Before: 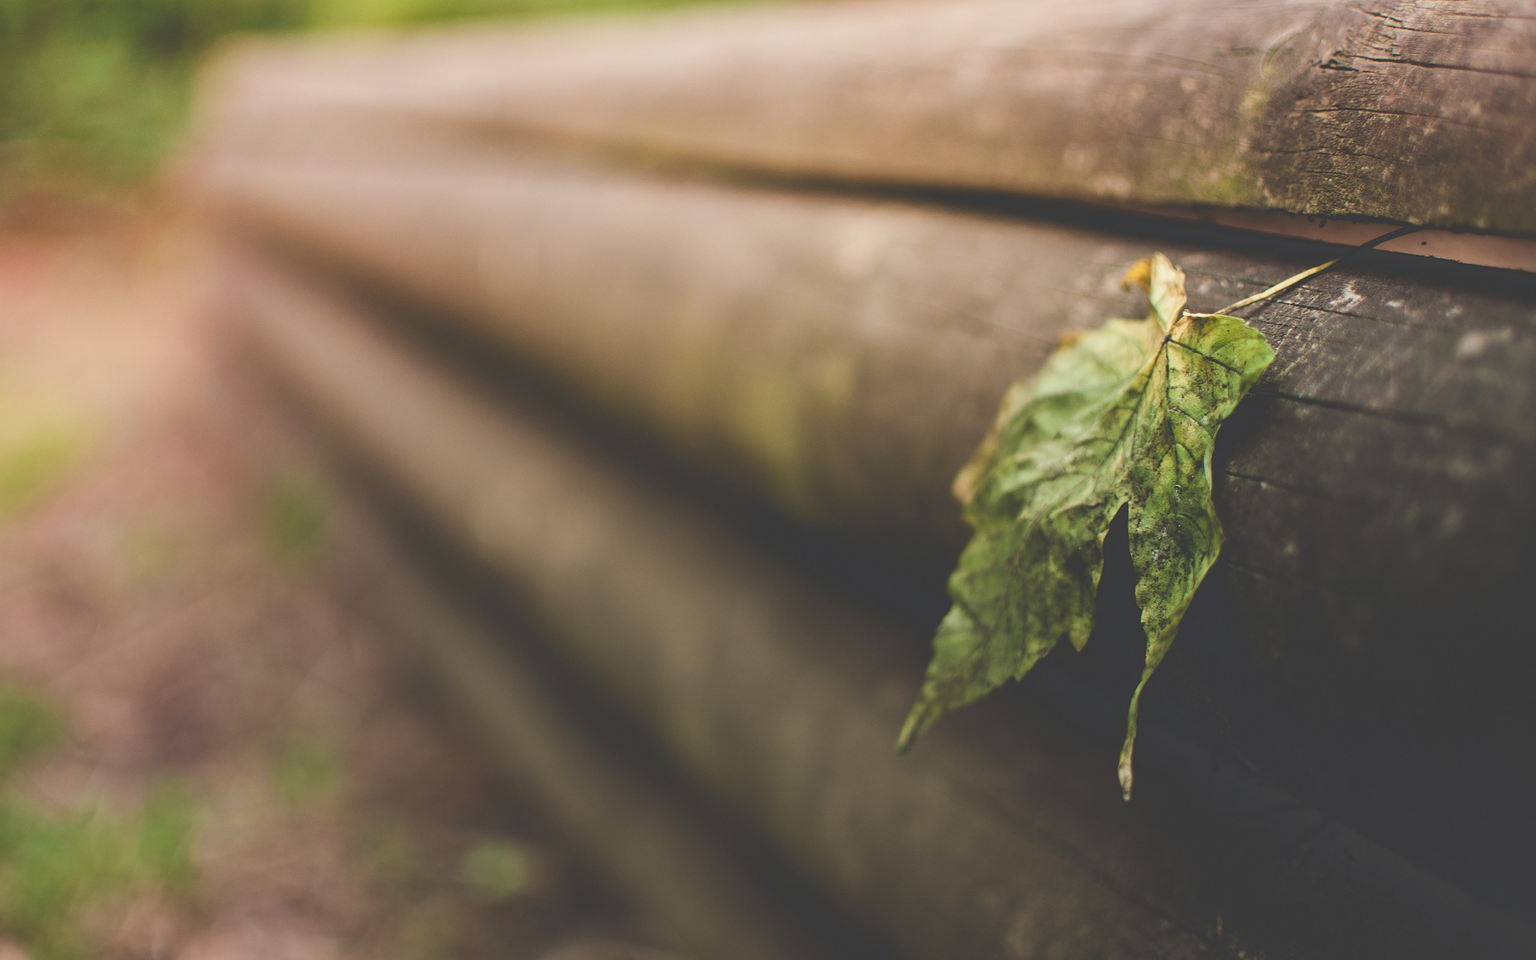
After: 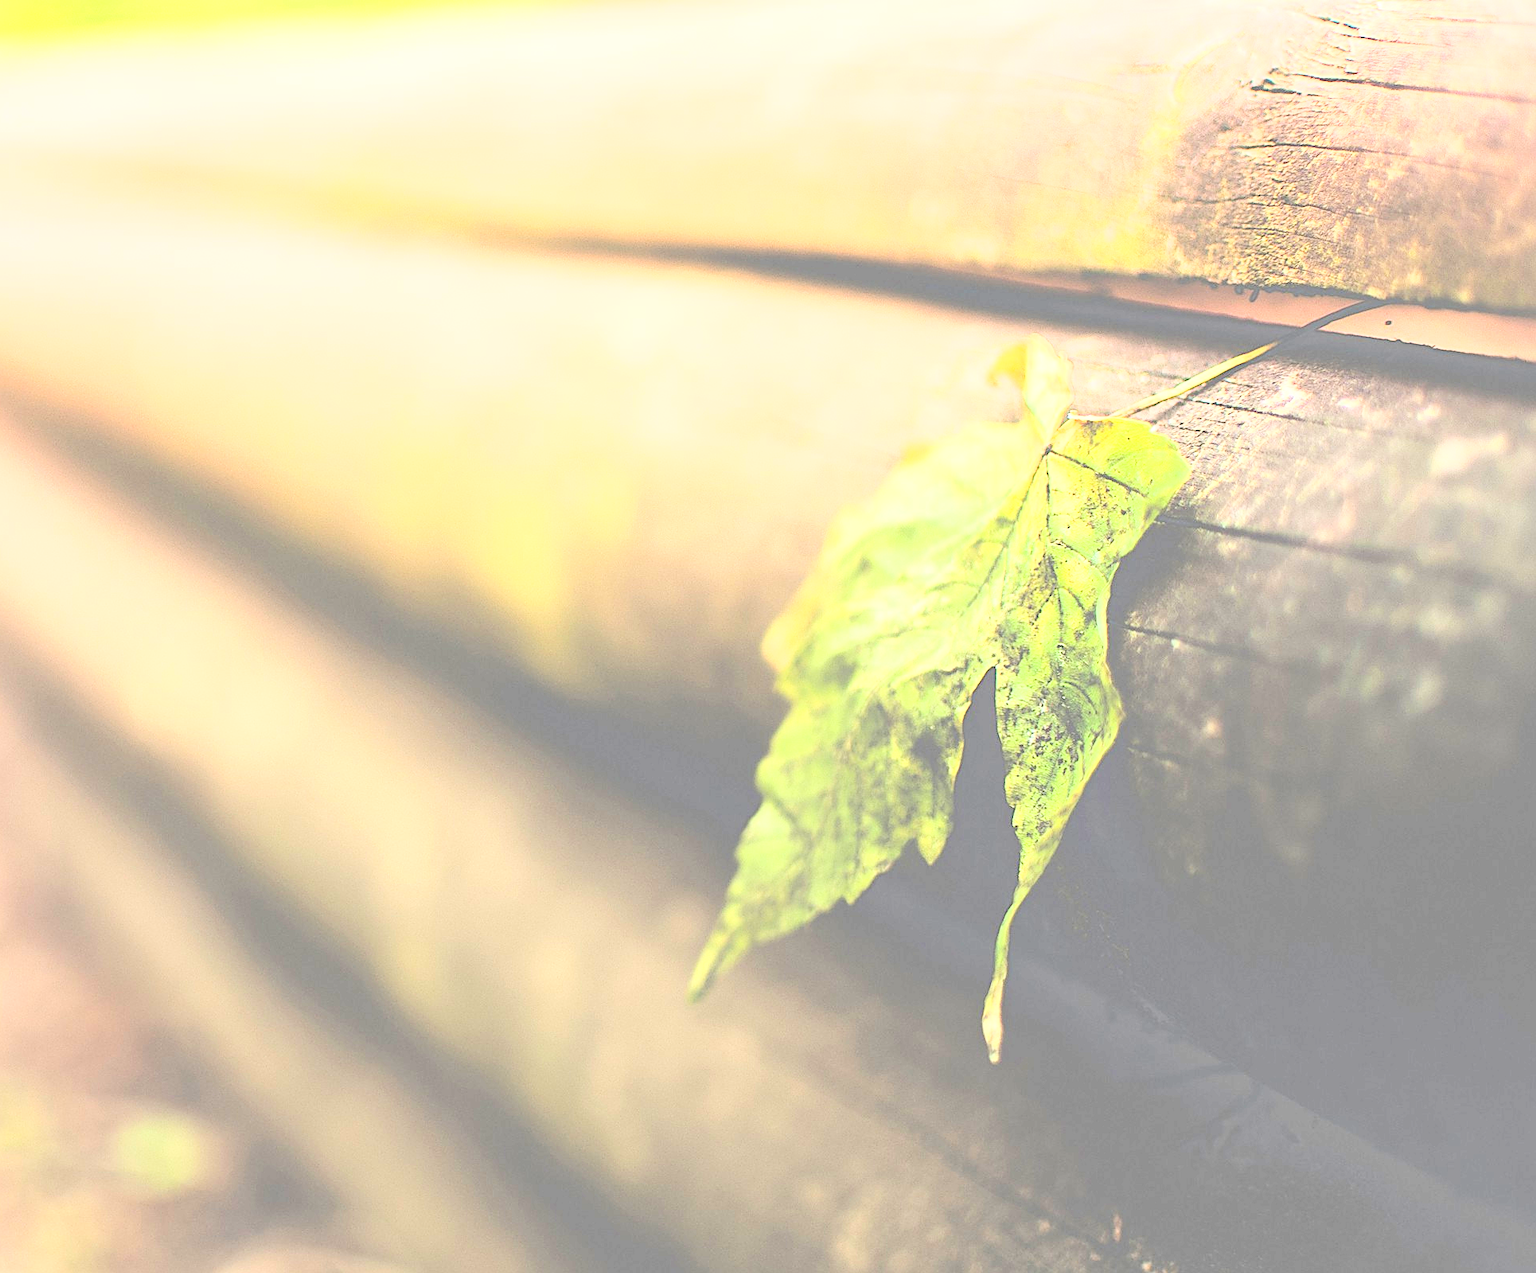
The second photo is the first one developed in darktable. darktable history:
sharpen: on, module defaults
crop and rotate: left 24.596%
base curve: curves: ch0 [(0, 0) (0.007, 0.004) (0.027, 0.03) (0.046, 0.07) (0.207, 0.54) (0.442, 0.872) (0.673, 0.972) (1, 1)]
exposure: black level correction 0, exposure 1.504 EV, compensate exposure bias true, compensate highlight preservation false
